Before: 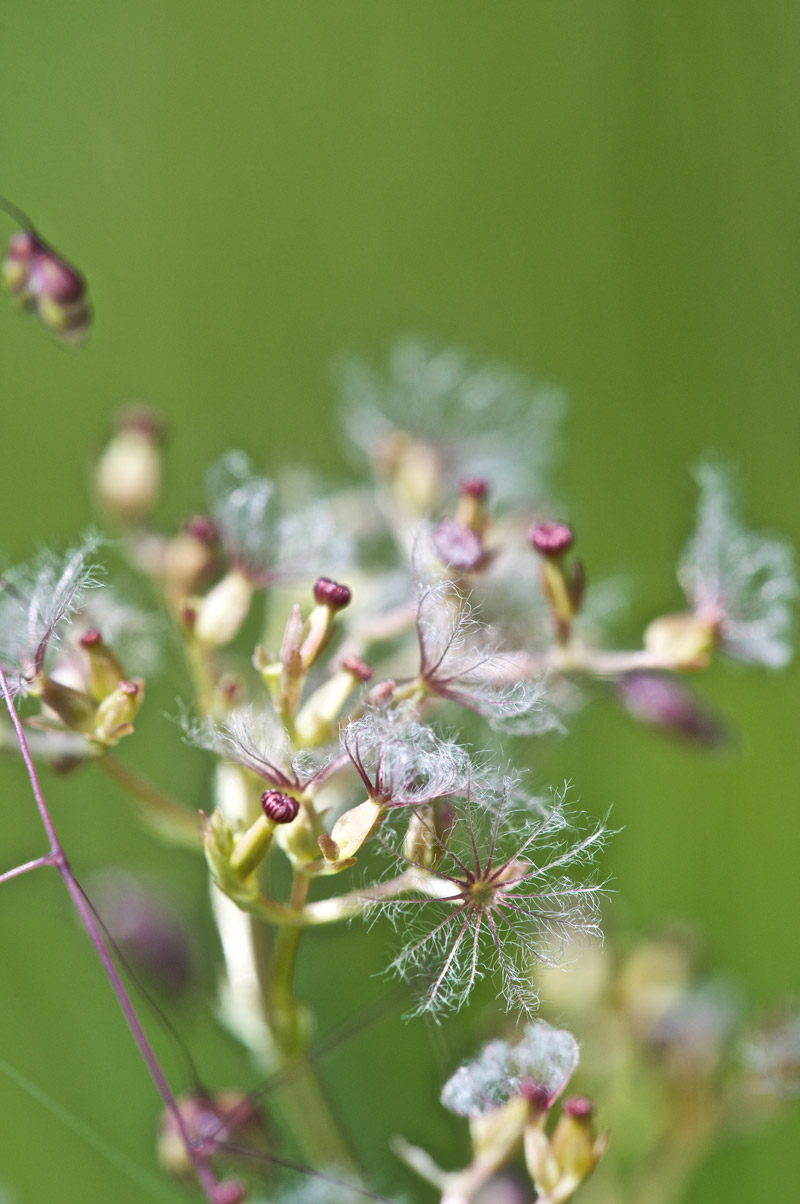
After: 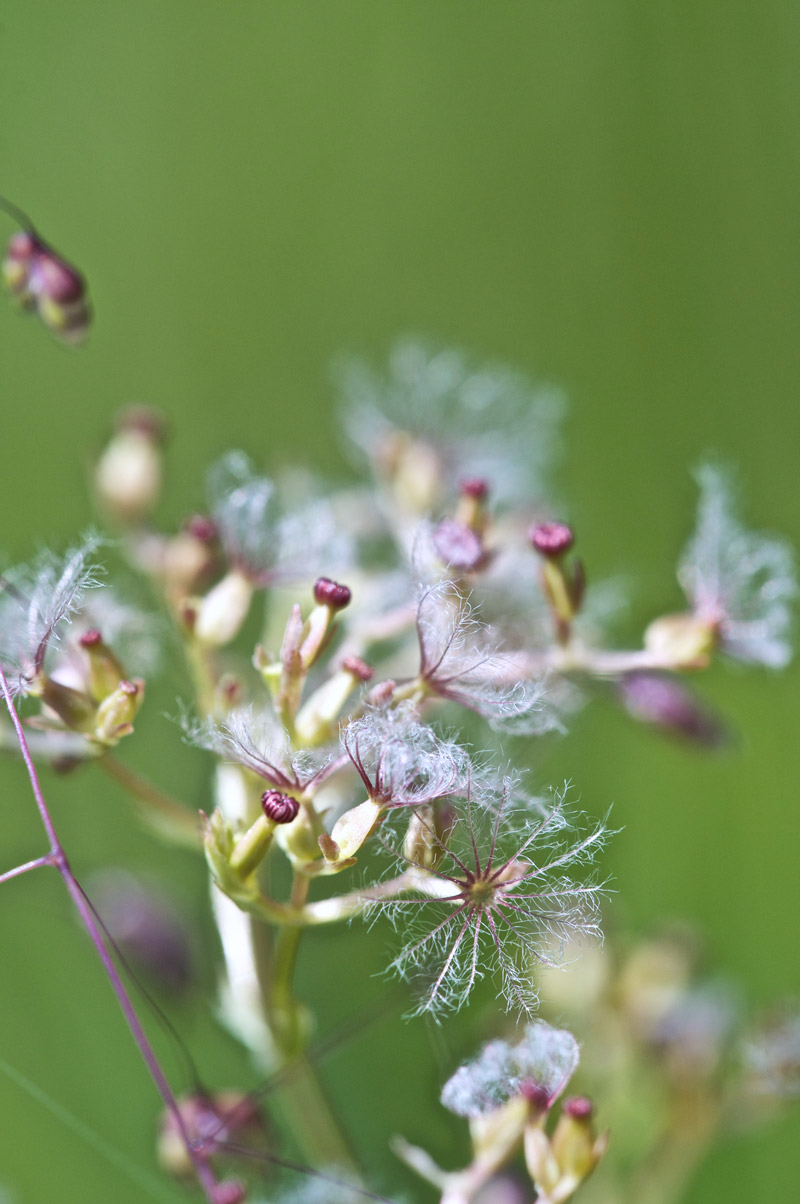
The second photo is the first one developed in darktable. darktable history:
exposure: compensate highlight preservation false
color calibration: illuminant as shot in camera, x 0.358, y 0.373, temperature 4628.91 K
